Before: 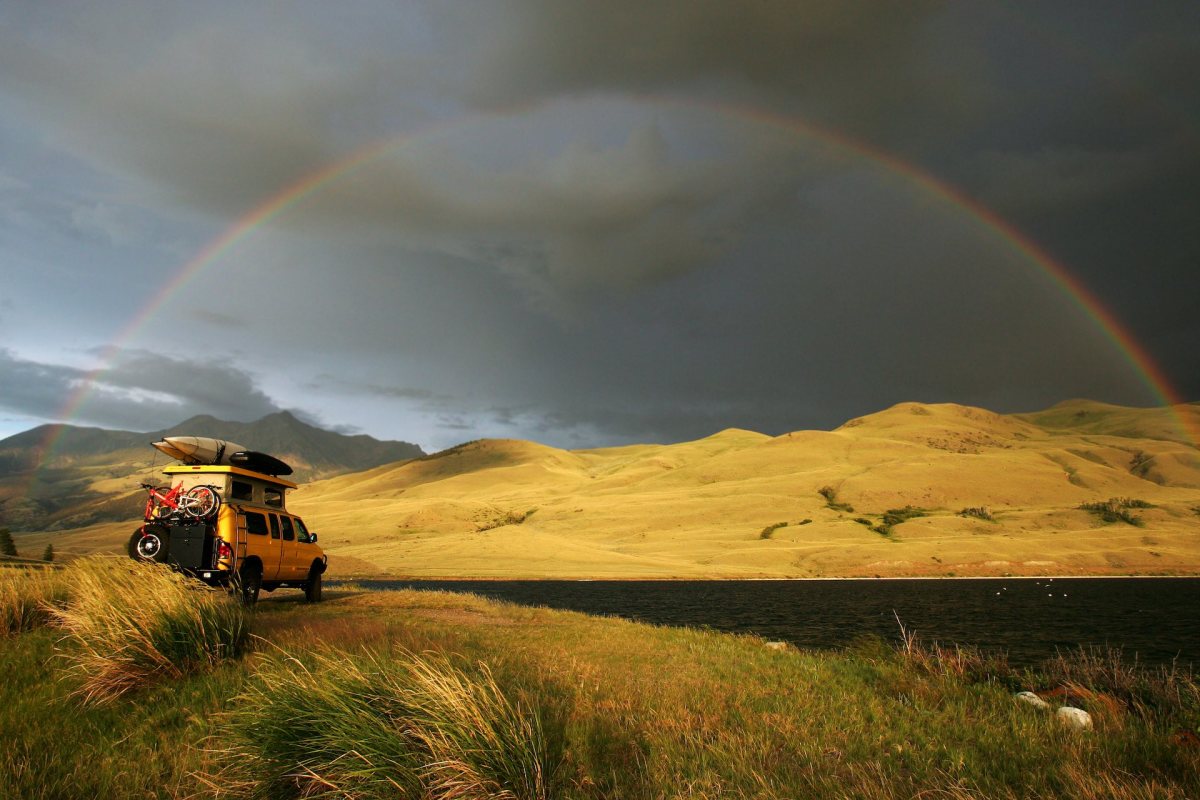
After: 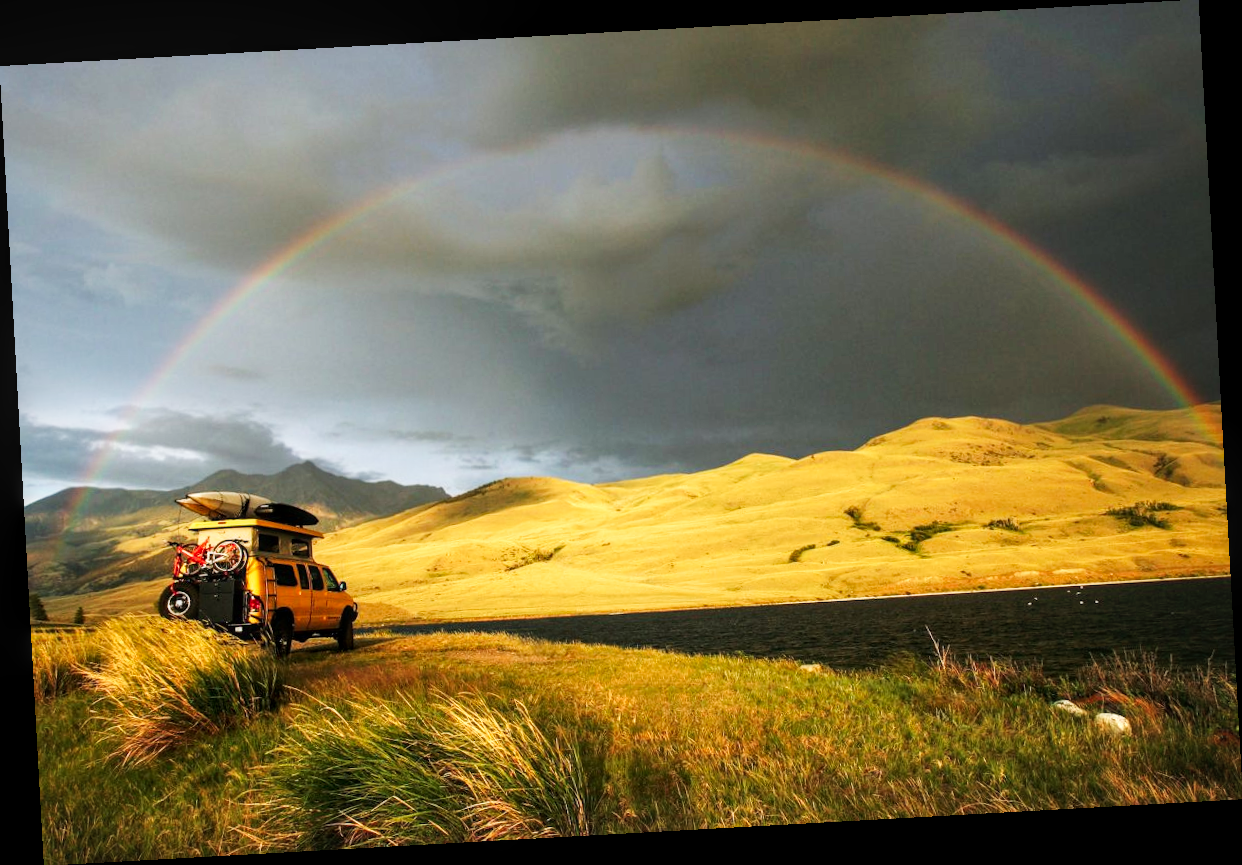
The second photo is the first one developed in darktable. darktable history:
tone curve: curves: ch0 [(0, 0) (0.003, 0.011) (0.011, 0.02) (0.025, 0.032) (0.044, 0.046) (0.069, 0.071) (0.1, 0.107) (0.136, 0.144) (0.177, 0.189) (0.224, 0.244) (0.277, 0.309) (0.335, 0.398) (0.399, 0.477) (0.468, 0.583) (0.543, 0.675) (0.623, 0.772) (0.709, 0.855) (0.801, 0.926) (0.898, 0.979) (1, 1)], preserve colors none
rotate and perspective: rotation -3.18°, automatic cropping off
local contrast: on, module defaults
